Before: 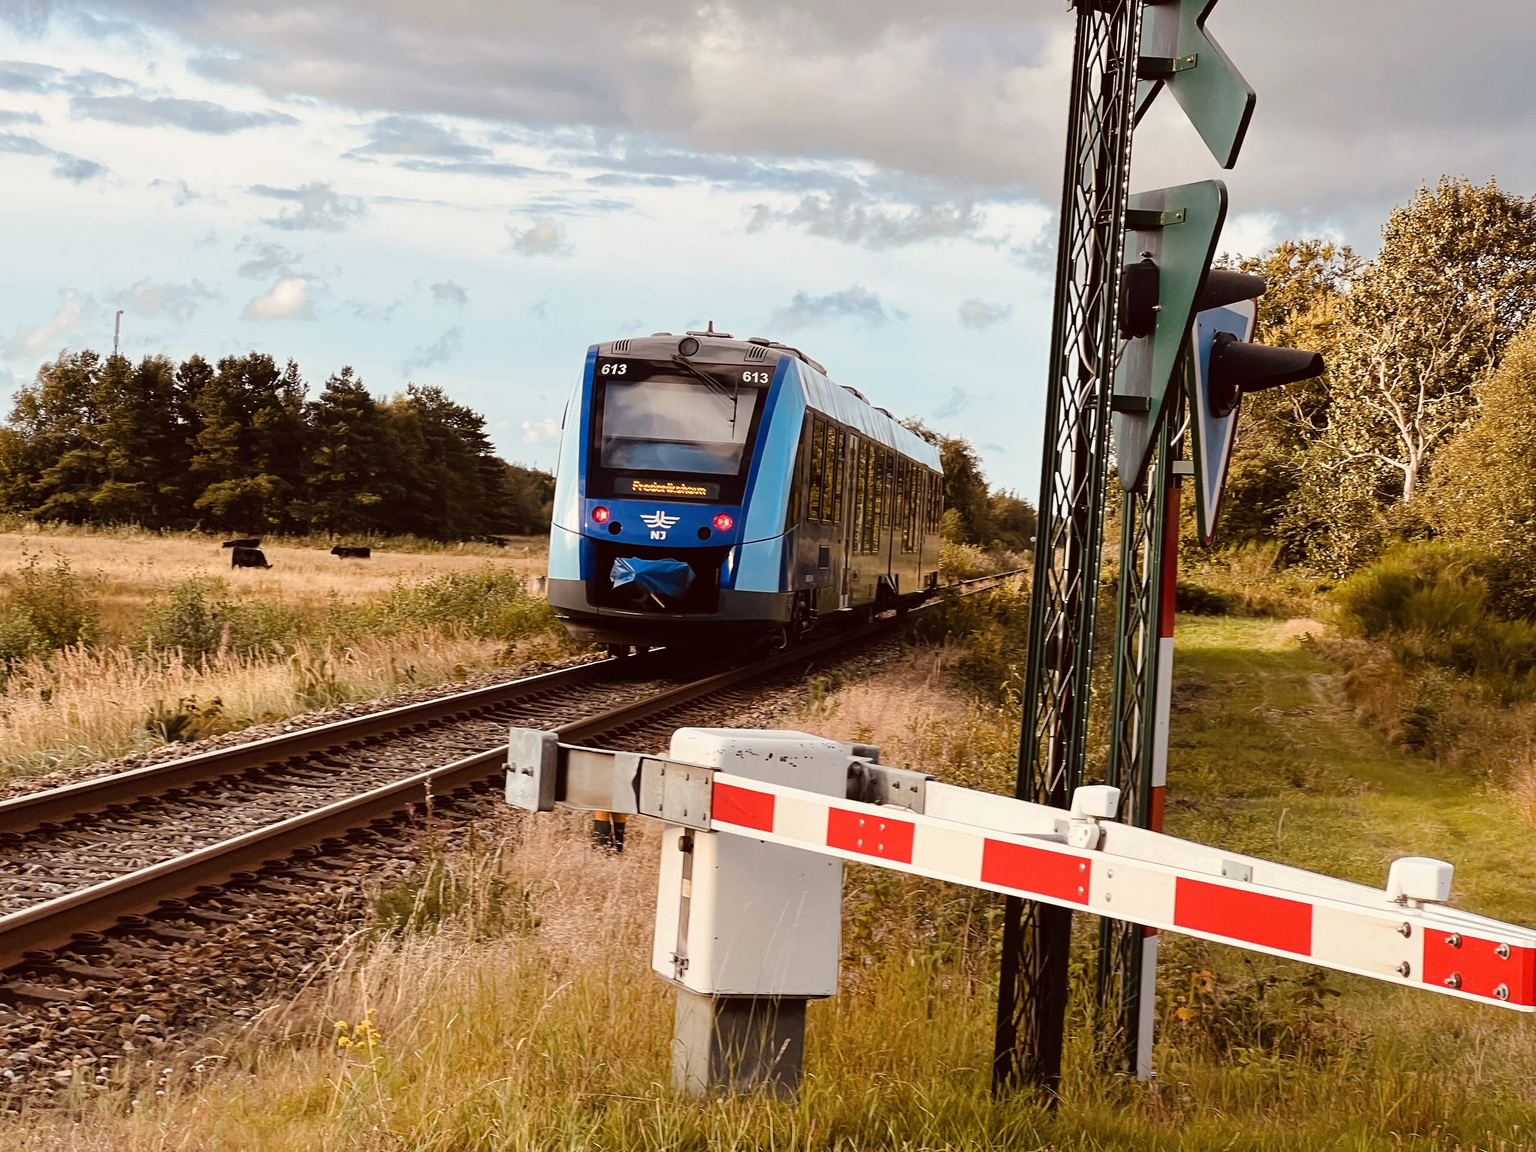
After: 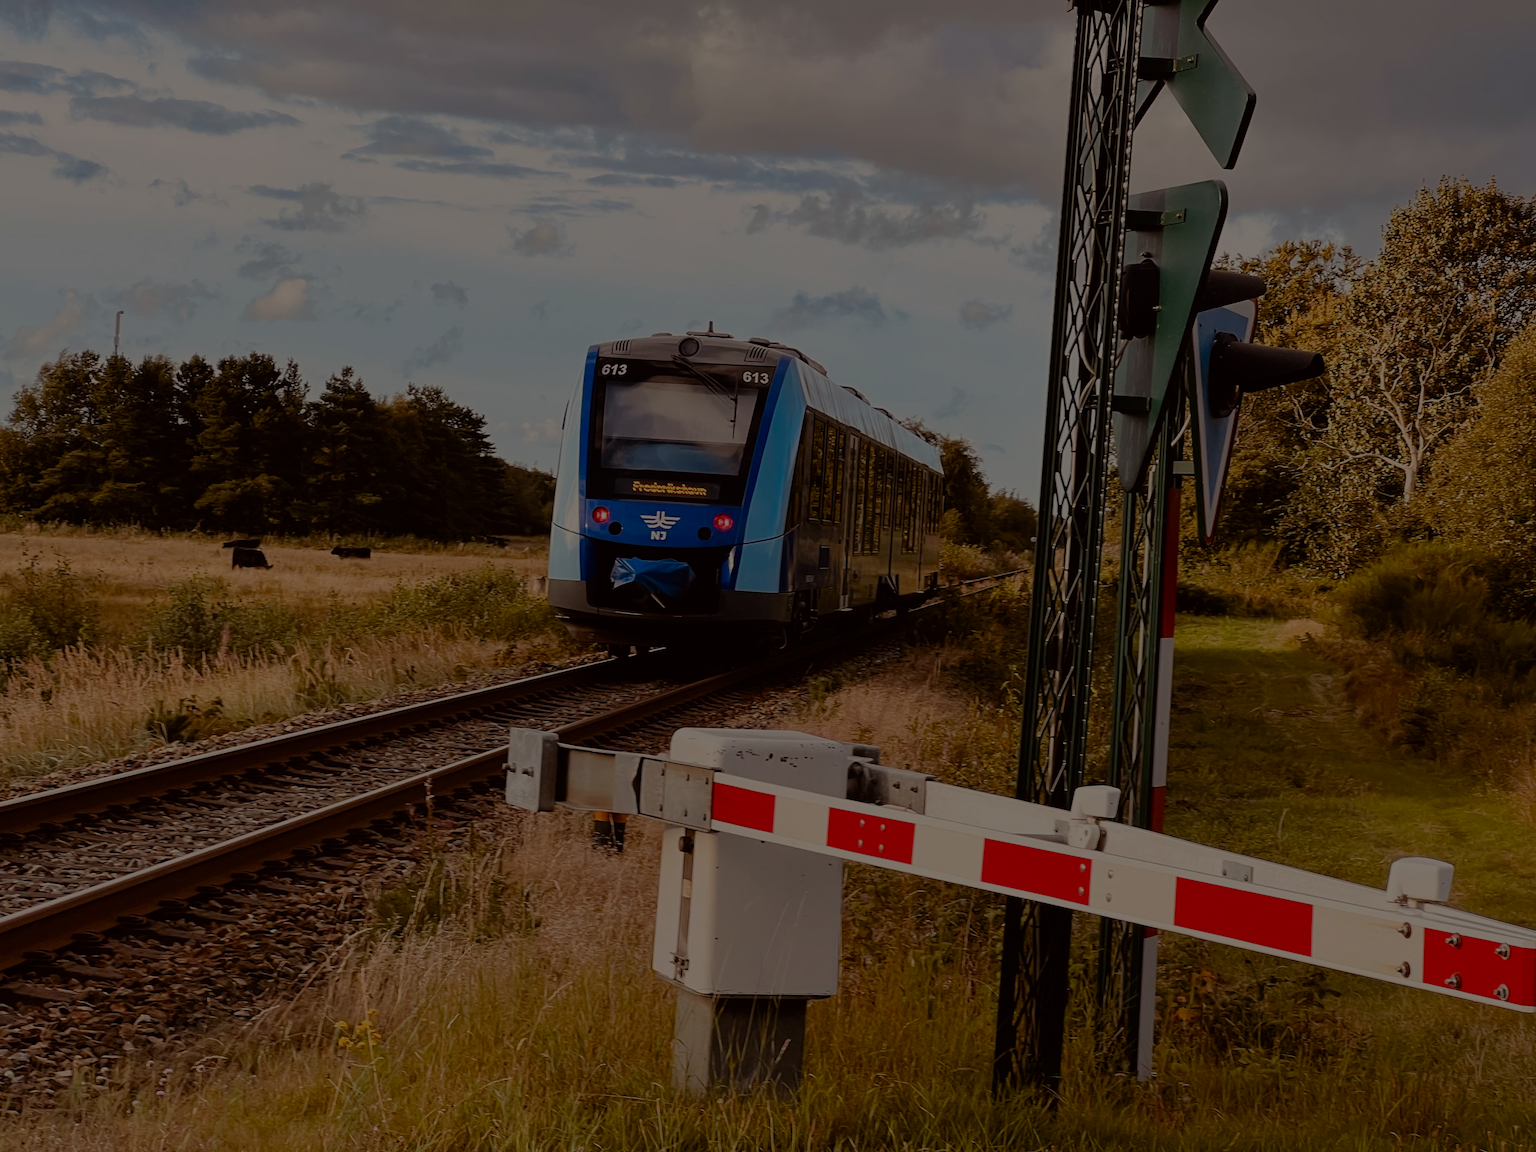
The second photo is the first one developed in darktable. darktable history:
color correction: highlights a* 3.53, highlights b* 2.19, saturation 1.25
exposure: exposure -2.386 EV, compensate highlight preservation false
